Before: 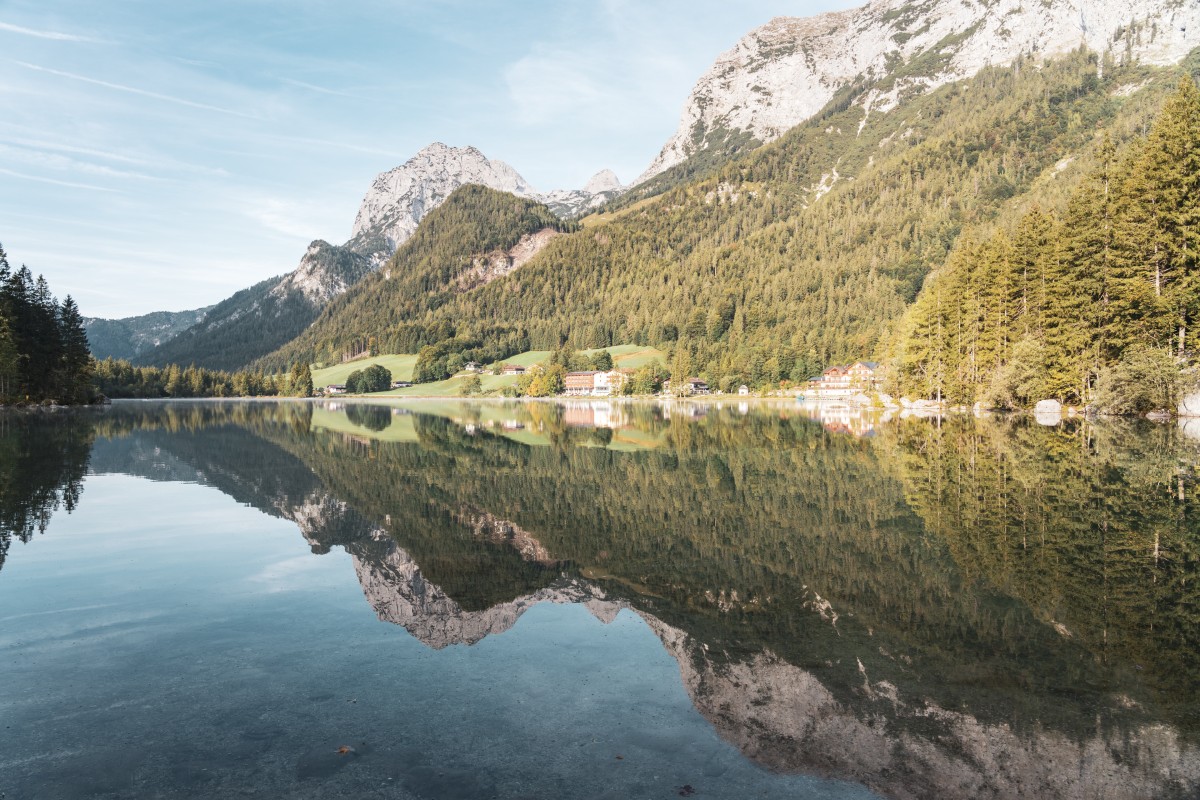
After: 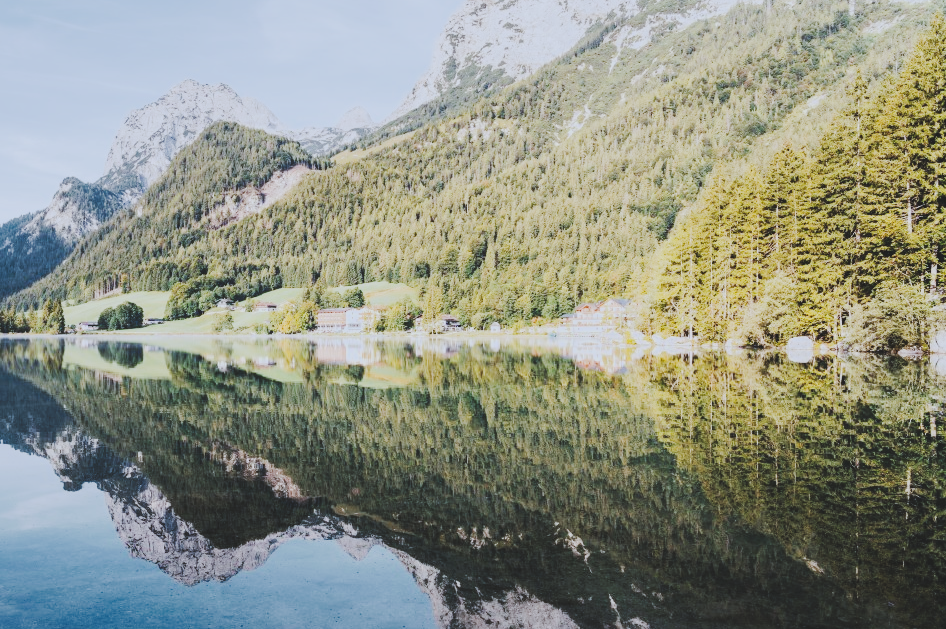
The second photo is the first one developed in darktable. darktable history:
tone curve: curves: ch0 [(0, 0) (0.003, 0.108) (0.011, 0.112) (0.025, 0.117) (0.044, 0.126) (0.069, 0.133) (0.1, 0.146) (0.136, 0.158) (0.177, 0.178) (0.224, 0.212) (0.277, 0.256) (0.335, 0.331) (0.399, 0.423) (0.468, 0.538) (0.543, 0.641) (0.623, 0.721) (0.709, 0.792) (0.801, 0.845) (0.898, 0.917) (1, 1)], preserve colors none
color zones: curves: ch0 [(0, 0.5) (0.143, 0.5) (0.286, 0.5) (0.429, 0.495) (0.571, 0.437) (0.714, 0.44) (0.857, 0.496) (1, 0.5)]
filmic rgb: hardness 4.17
crop and rotate: left 20.74%, top 7.912%, right 0.375%, bottom 13.378%
white balance: red 0.926, green 1.003, blue 1.133
